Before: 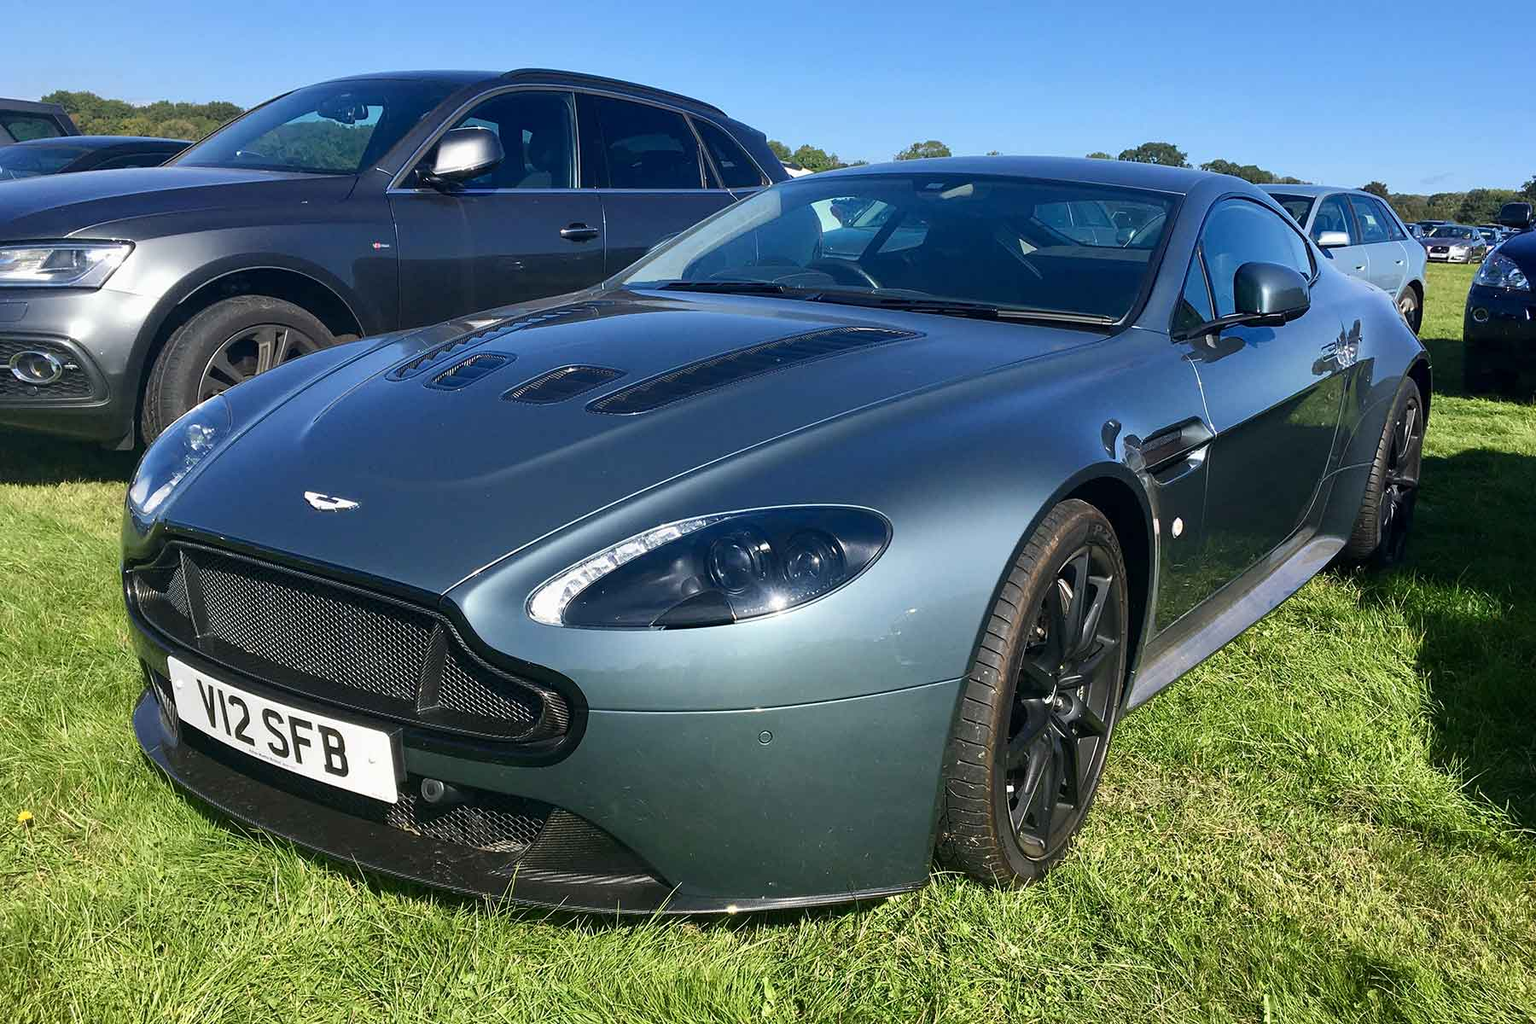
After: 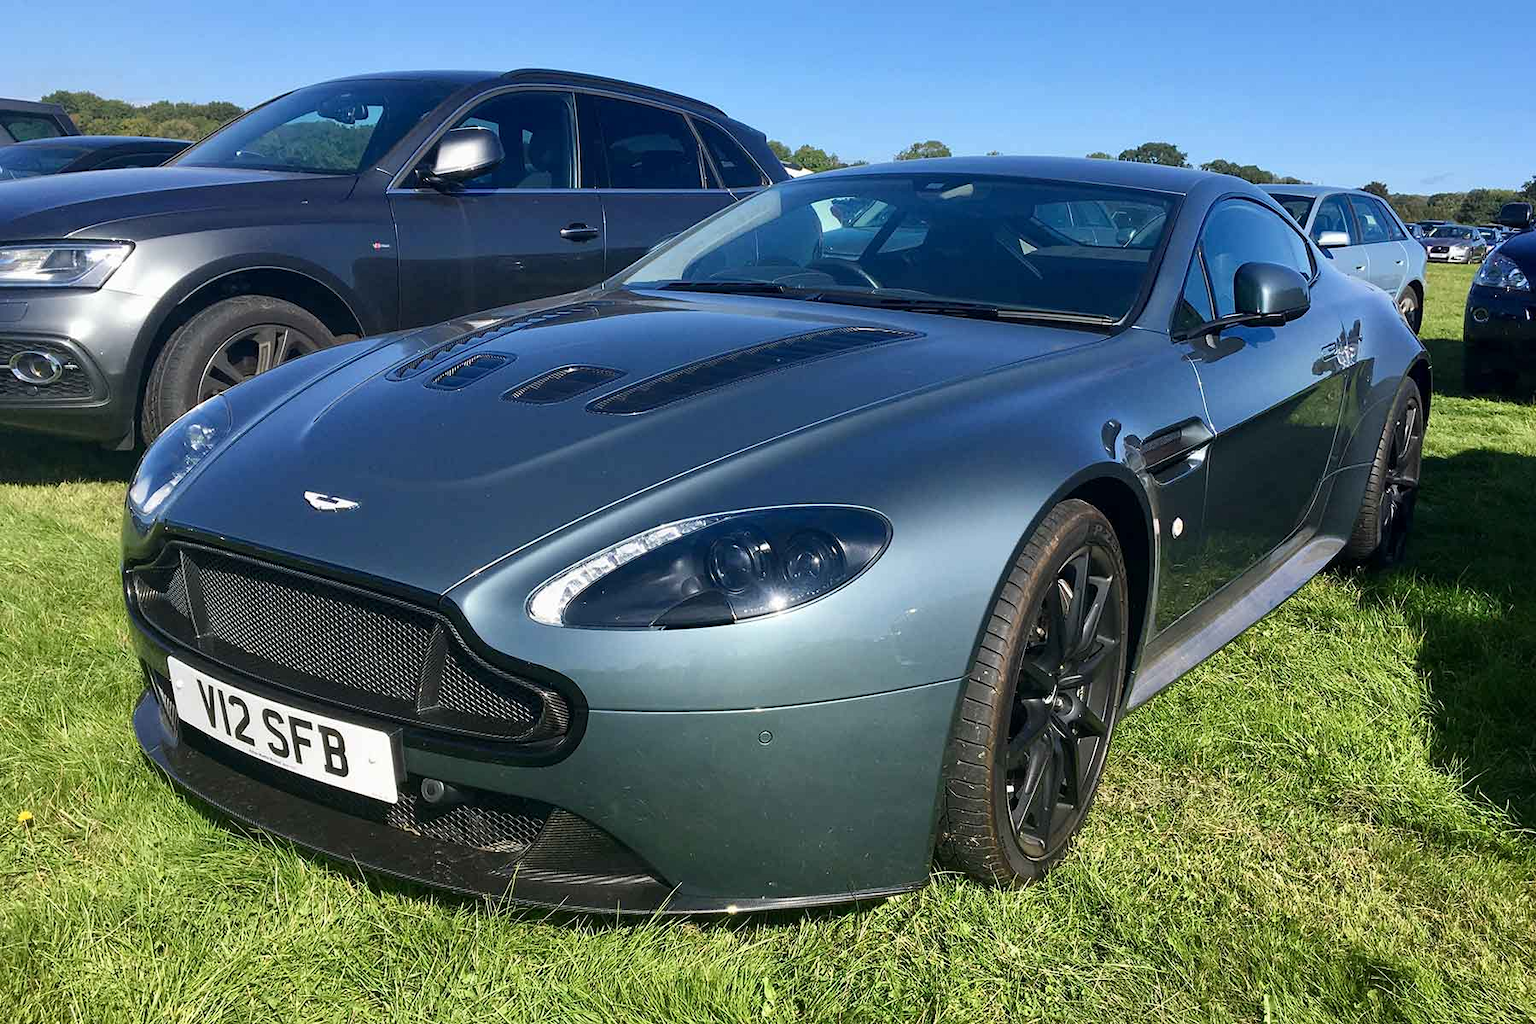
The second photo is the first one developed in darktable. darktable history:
local contrast: mode bilateral grid, contrast 9, coarseness 25, detail 115%, midtone range 0.2
